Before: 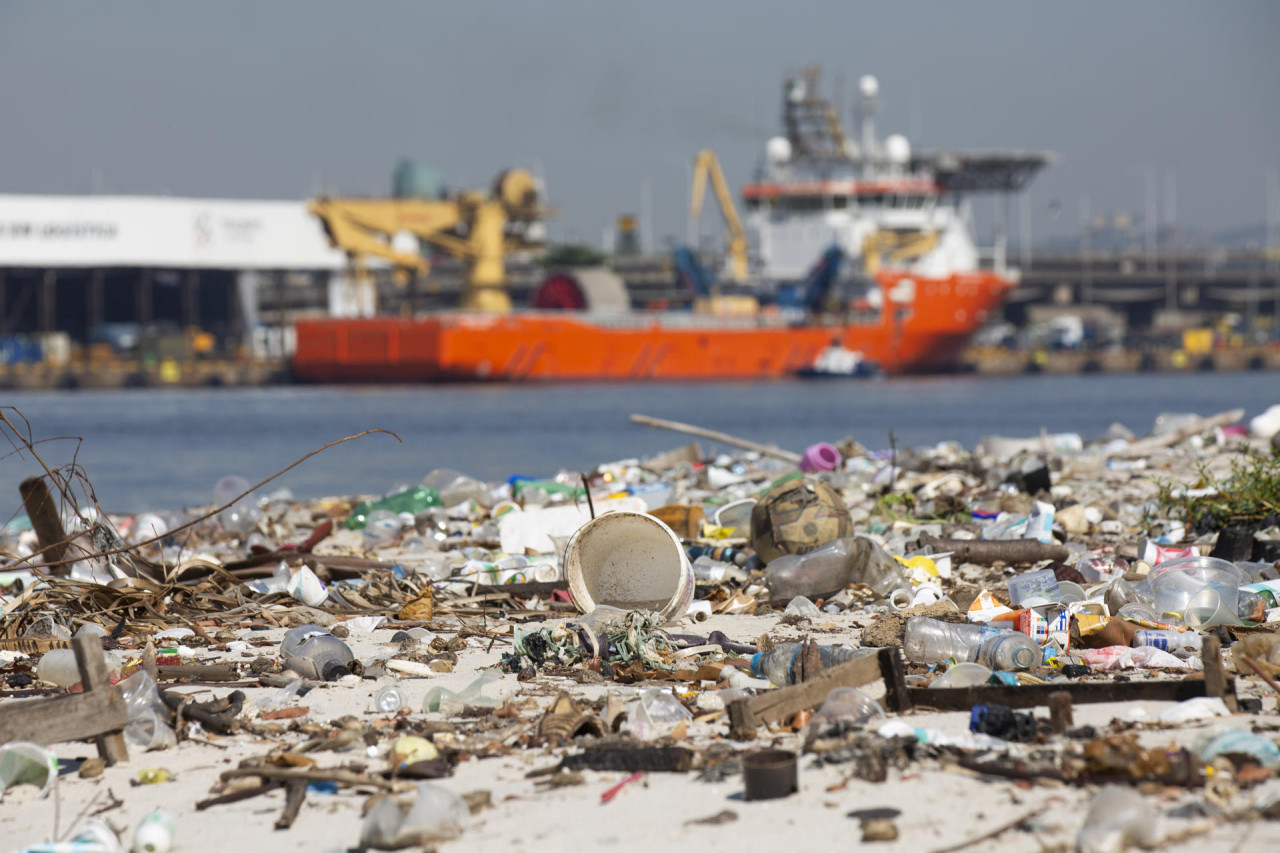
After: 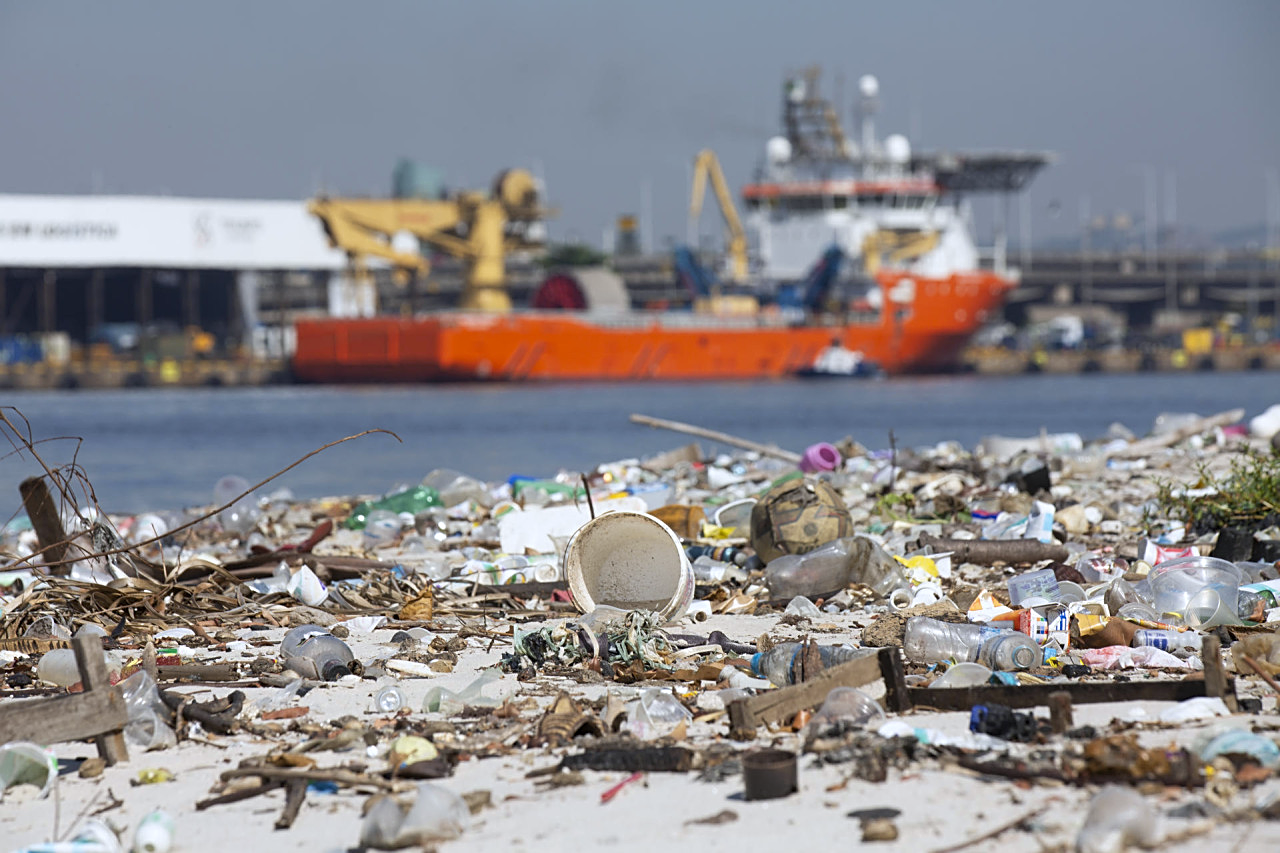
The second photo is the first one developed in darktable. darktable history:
bloom: size 13.65%, threshold 98.39%, strength 4.82%
white balance: red 0.974, blue 1.044
sharpen: on, module defaults
